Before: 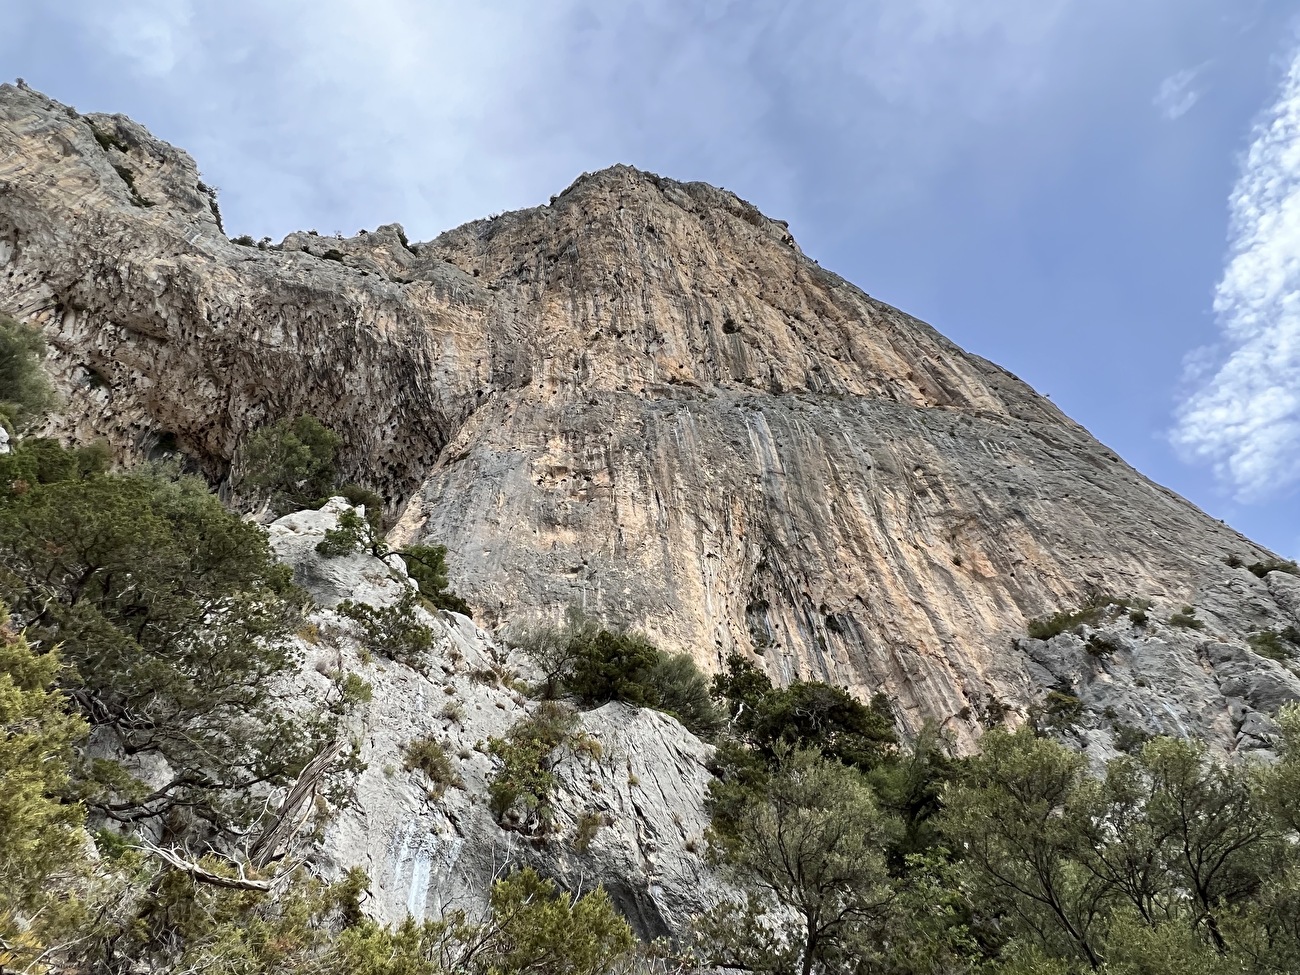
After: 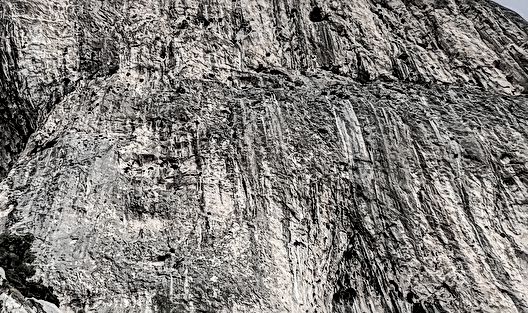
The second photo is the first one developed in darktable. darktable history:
filmic rgb: black relative exposure -5.07 EV, white relative exposure 3.95 EV, hardness 2.9, contrast 1.391, highlights saturation mix -28.76%, add noise in highlights 0.099, color science v4 (2020), type of noise poissonian
crop: left 31.819%, top 32.062%, right 27.532%, bottom 35.806%
local contrast: highlights 65%, shadows 54%, detail 169%, midtone range 0.515
exposure: black level correction -0.035, exposure -0.496 EV, compensate highlight preservation false
sharpen: on, module defaults
contrast brightness saturation: contrast 0.056, brightness -0.007, saturation -0.225
tone curve: curves: ch0 [(0, 0) (0.003, 0.003) (0.011, 0.011) (0.025, 0.024) (0.044, 0.042) (0.069, 0.066) (0.1, 0.095) (0.136, 0.129) (0.177, 0.169) (0.224, 0.214) (0.277, 0.264) (0.335, 0.319) (0.399, 0.38) (0.468, 0.446) (0.543, 0.558) (0.623, 0.636) (0.709, 0.719) (0.801, 0.807) (0.898, 0.901) (1, 1)], color space Lab, independent channels
